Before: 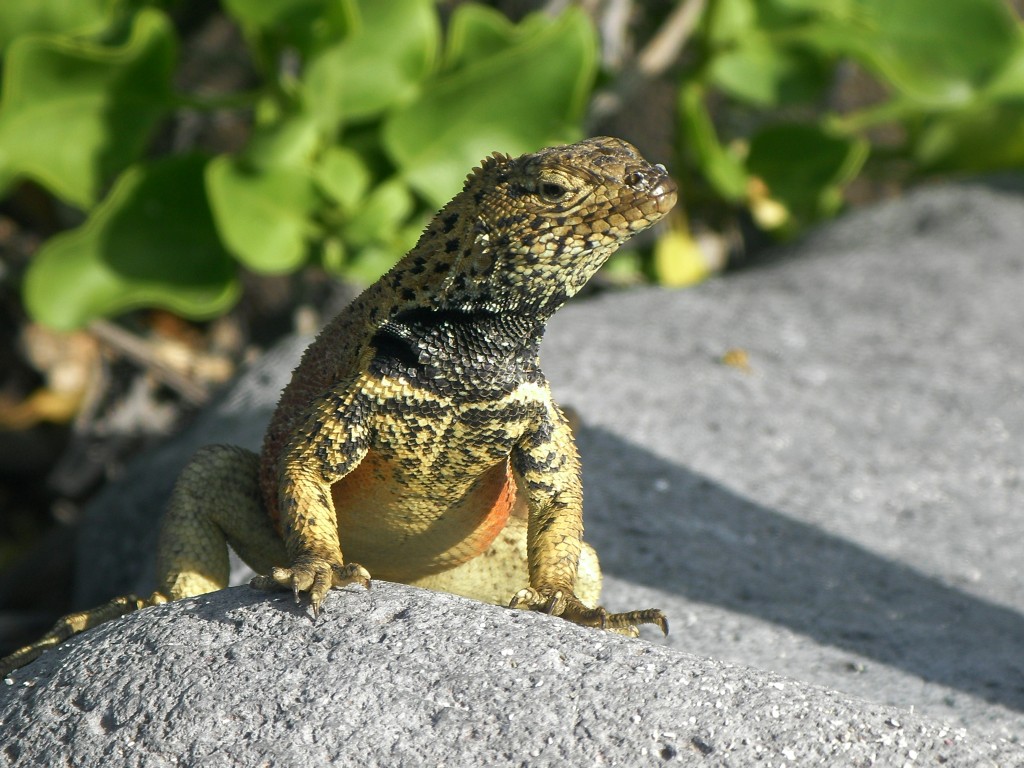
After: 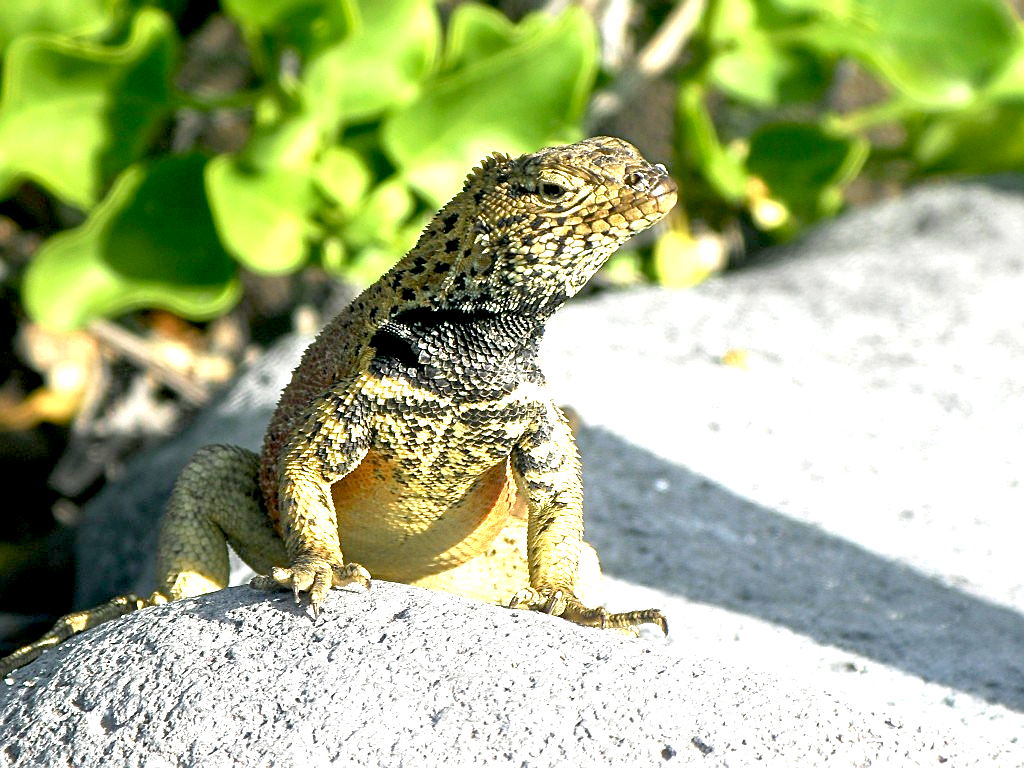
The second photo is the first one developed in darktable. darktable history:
exposure: black level correction 0.009, exposure 1.425 EV, compensate highlight preservation false
sharpen: on, module defaults
